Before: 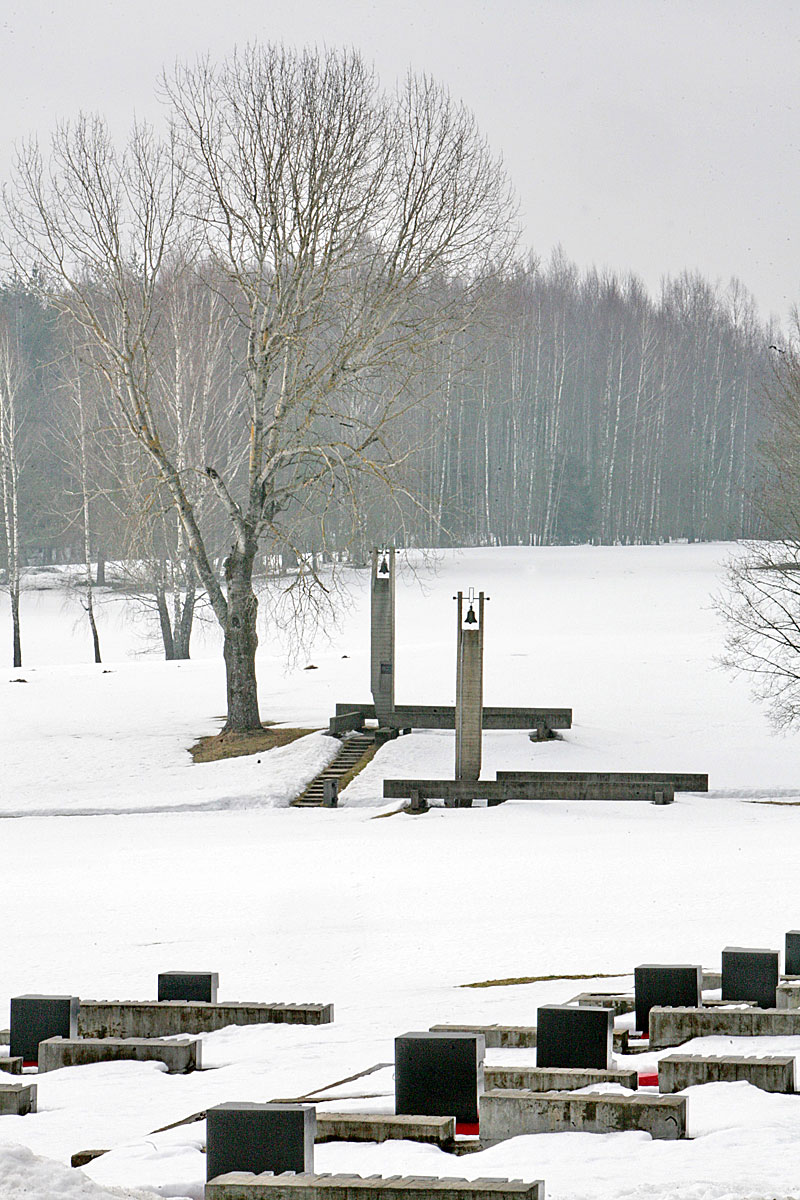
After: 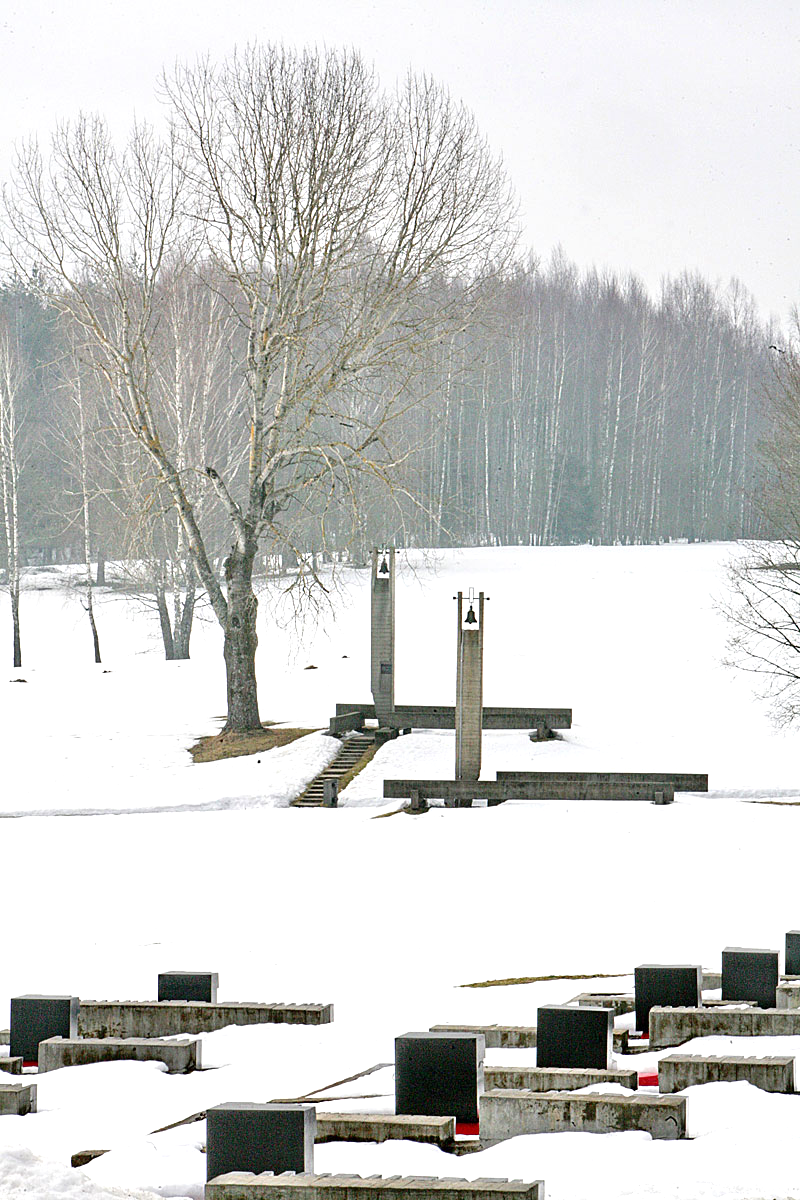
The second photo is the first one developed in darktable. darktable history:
tone equalizer: -8 EV -0.447 EV, -7 EV -0.382 EV, -6 EV -0.335 EV, -5 EV -0.189 EV, -3 EV 0.2 EV, -2 EV 0.346 EV, -1 EV 0.398 EV, +0 EV 0.399 EV, smoothing diameter 24.79%, edges refinement/feathering 6.7, preserve details guided filter
